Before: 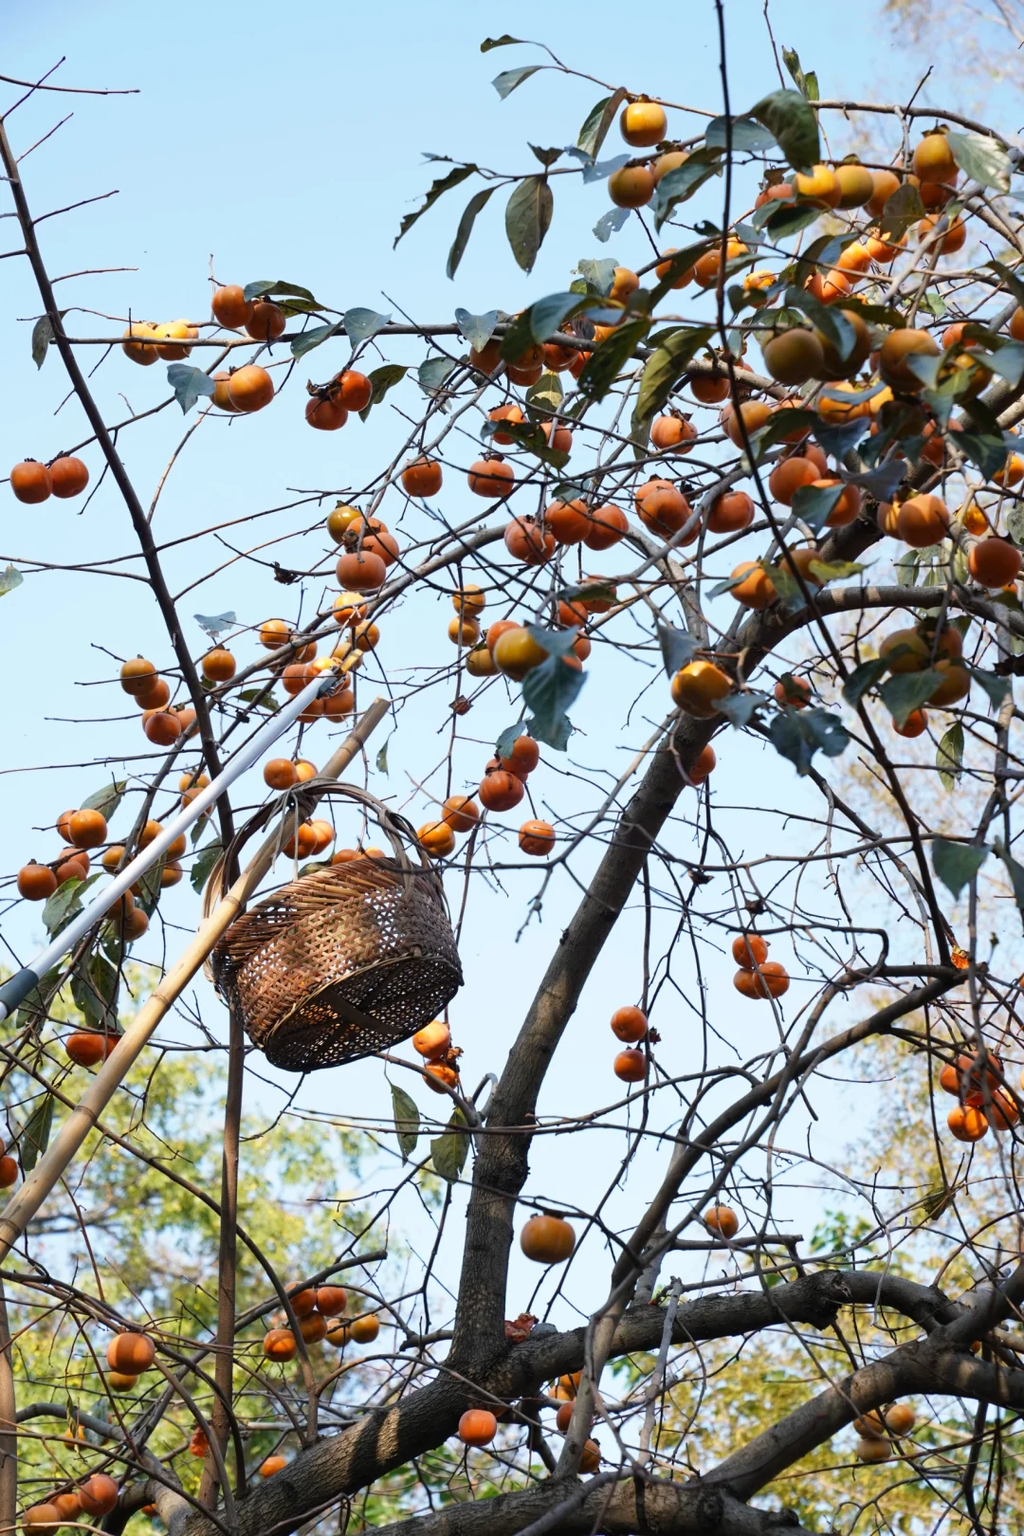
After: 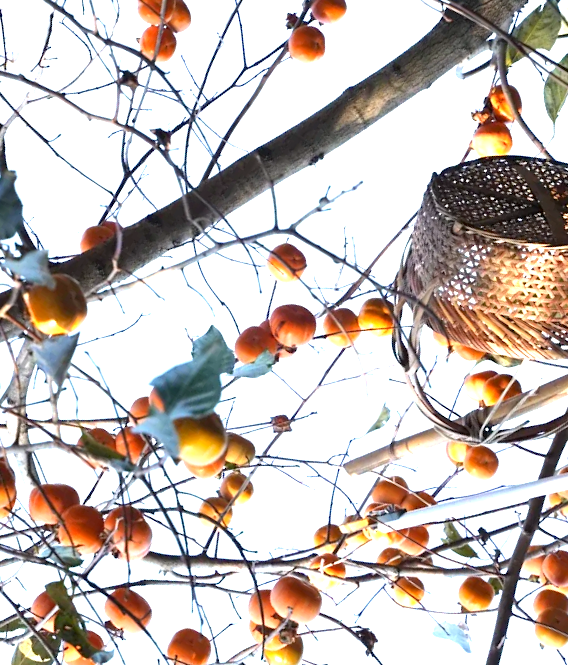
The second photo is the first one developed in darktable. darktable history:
crop and rotate: angle 148.22°, left 9.129%, top 15.623%, right 4.568%, bottom 17.036%
exposure: black level correction 0.001, exposure 1.398 EV, compensate exposure bias true, compensate highlight preservation false
